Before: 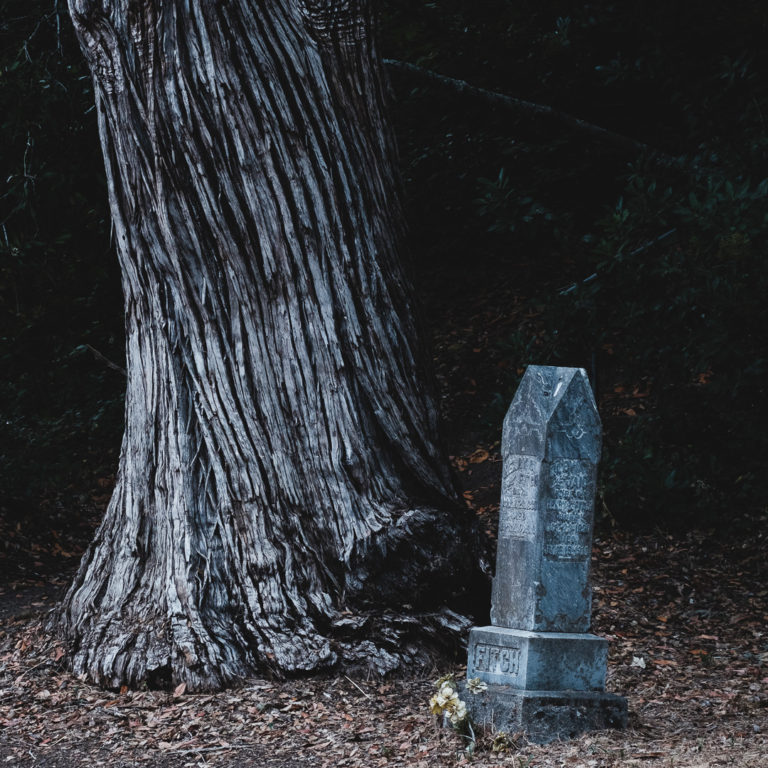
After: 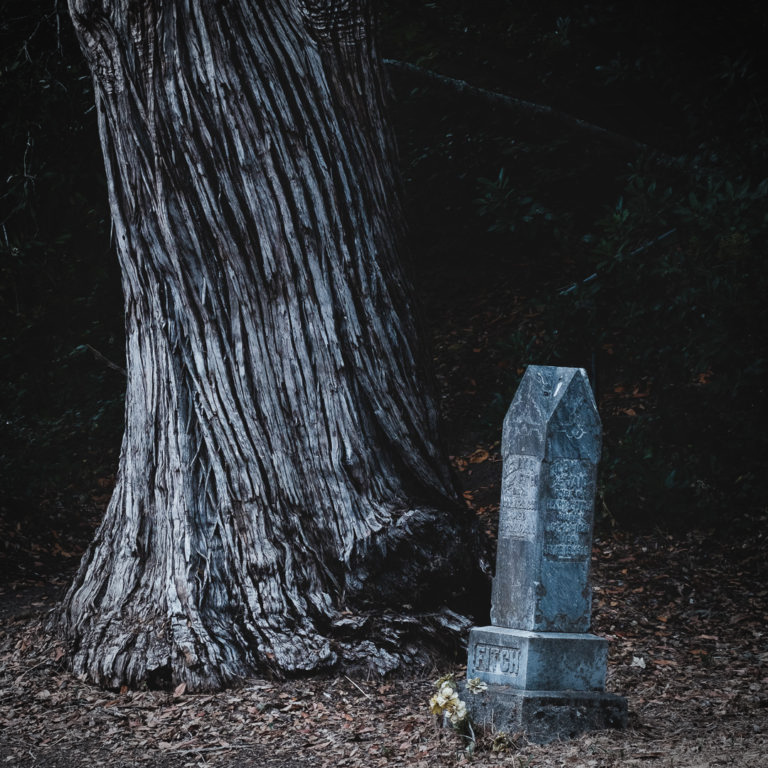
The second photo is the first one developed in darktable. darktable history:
vignetting: on, module defaults
local contrast: mode bilateral grid, contrast 100, coarseness 100, detail 94%, midtone range 0.2
